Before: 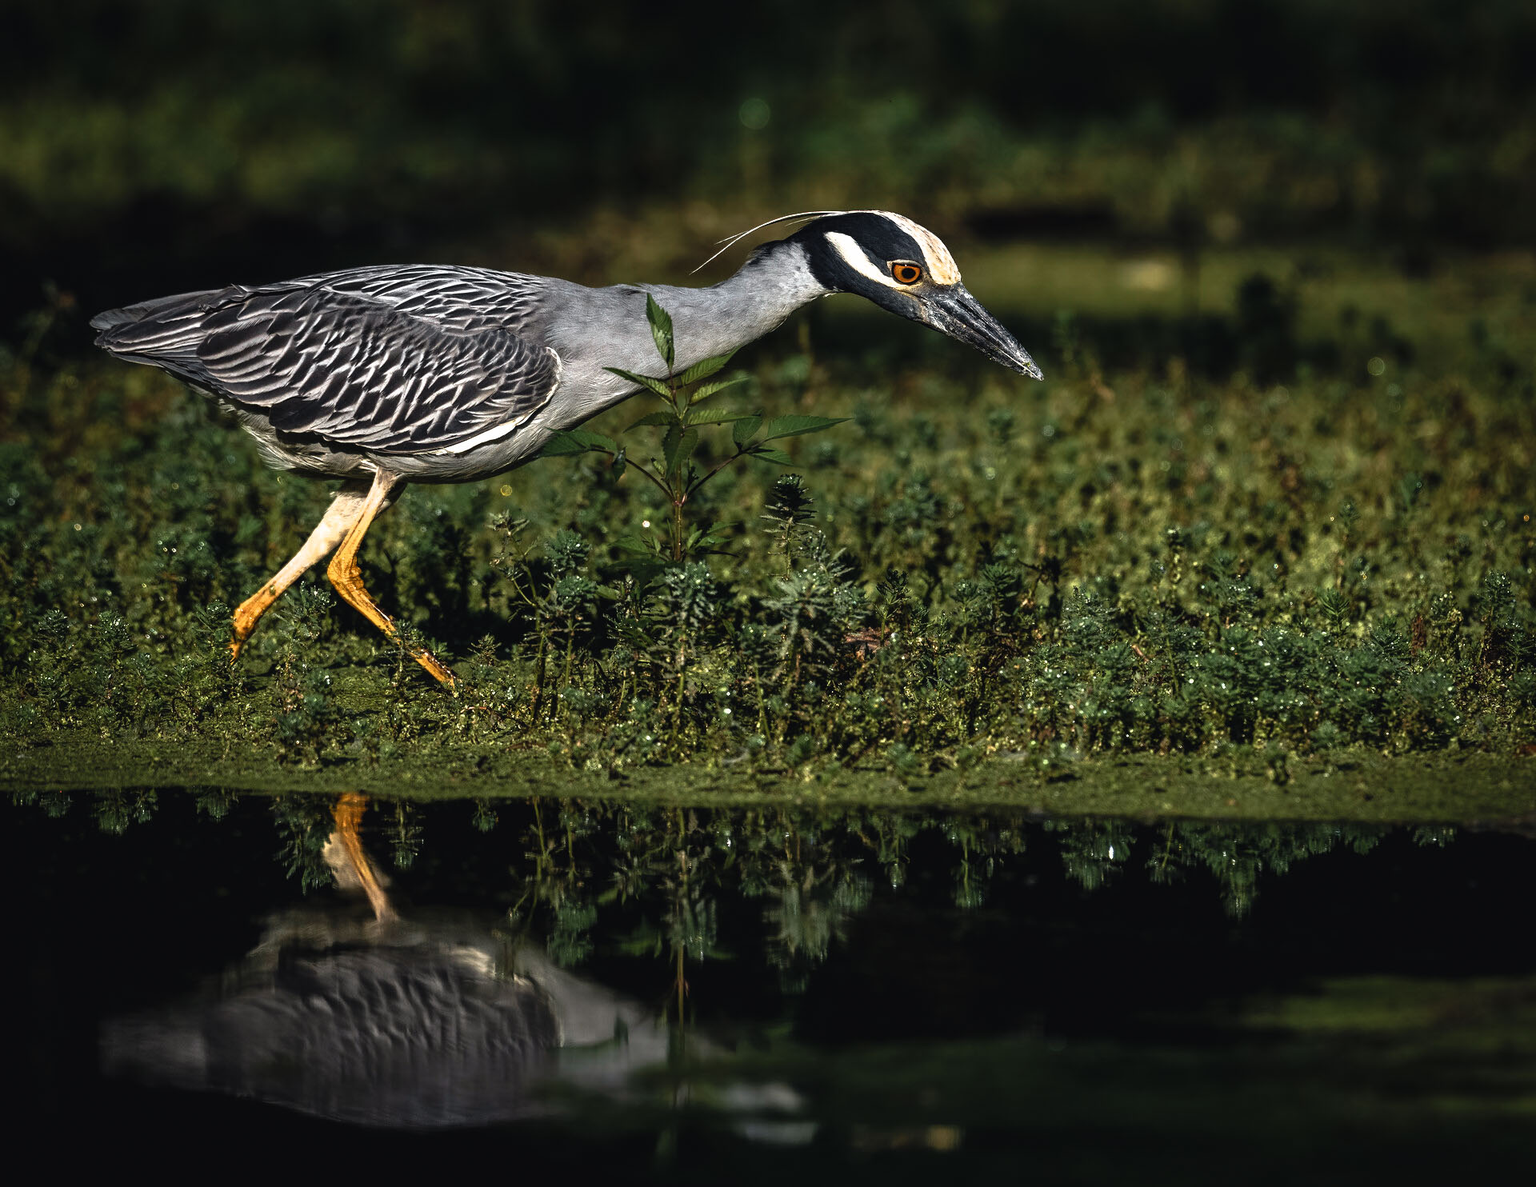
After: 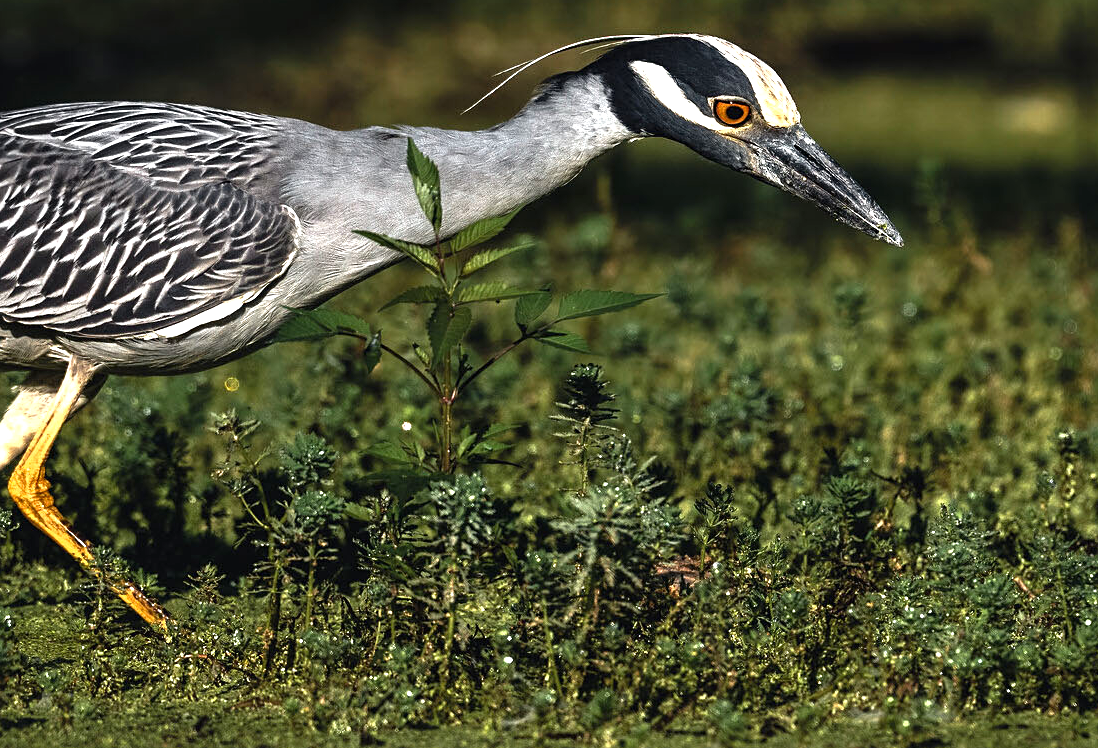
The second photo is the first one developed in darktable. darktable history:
sharpen: amount 0.2
vibrance: on, module defaults
crop: left 20.932%, top 15.471%, right 21.848%, bottom 34.081%
exposure: black level correction 0.001, exposure 0.5 EV, compensate exposure bias true, compensate highlight preservation false
